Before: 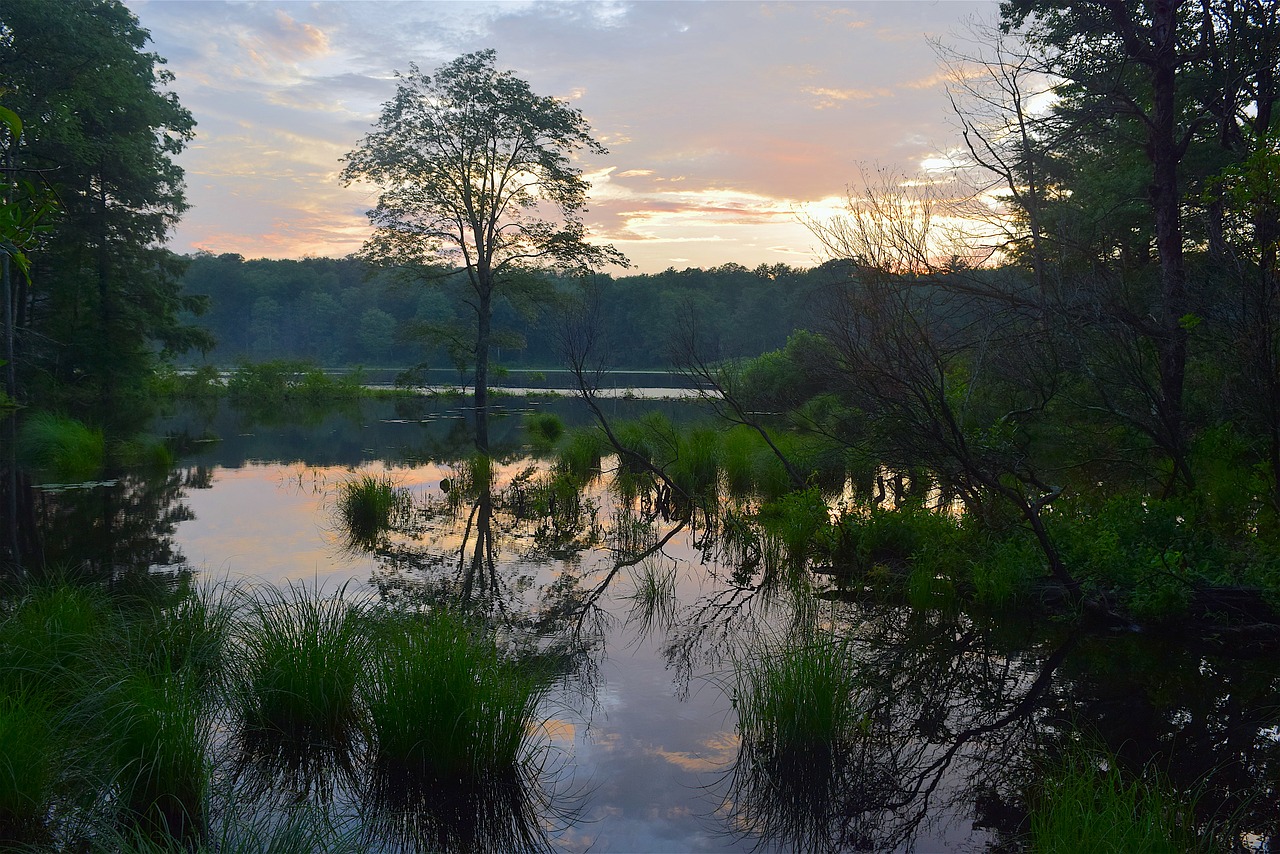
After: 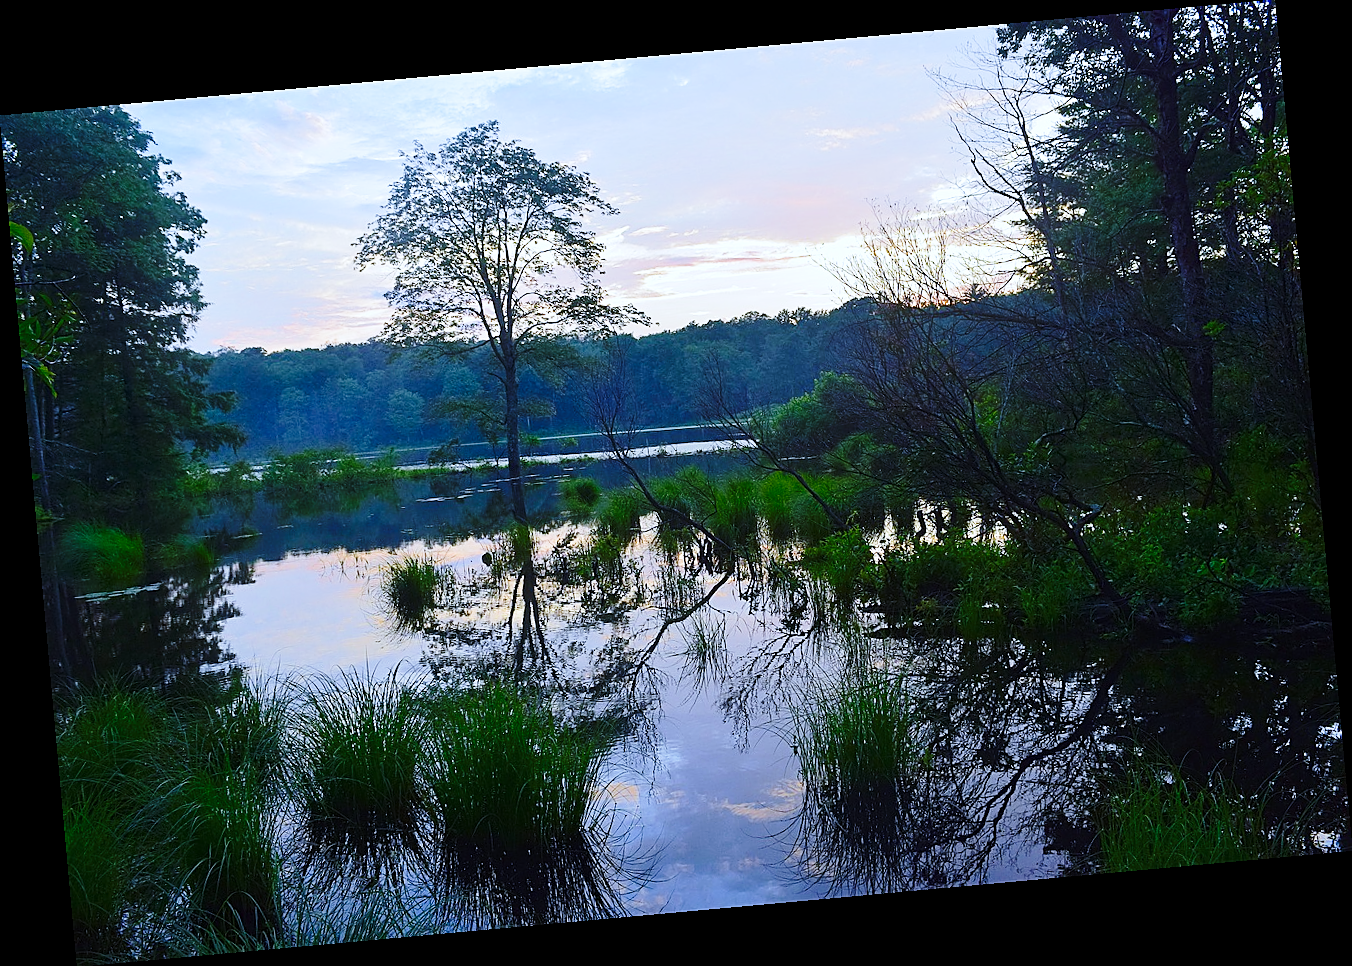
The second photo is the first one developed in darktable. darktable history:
base curve: curves: ch0 [(0, 0) (0.028, 0.03) (0.121, 0.232) (0.46, 0.748) (0.859, 0.968) (1, 1)], preserve colors none
white balance: red 0.871, blue 1.249
rotate and perspective: rotation -5.2°, automatic cropping off
sharpen: on, module defaults
